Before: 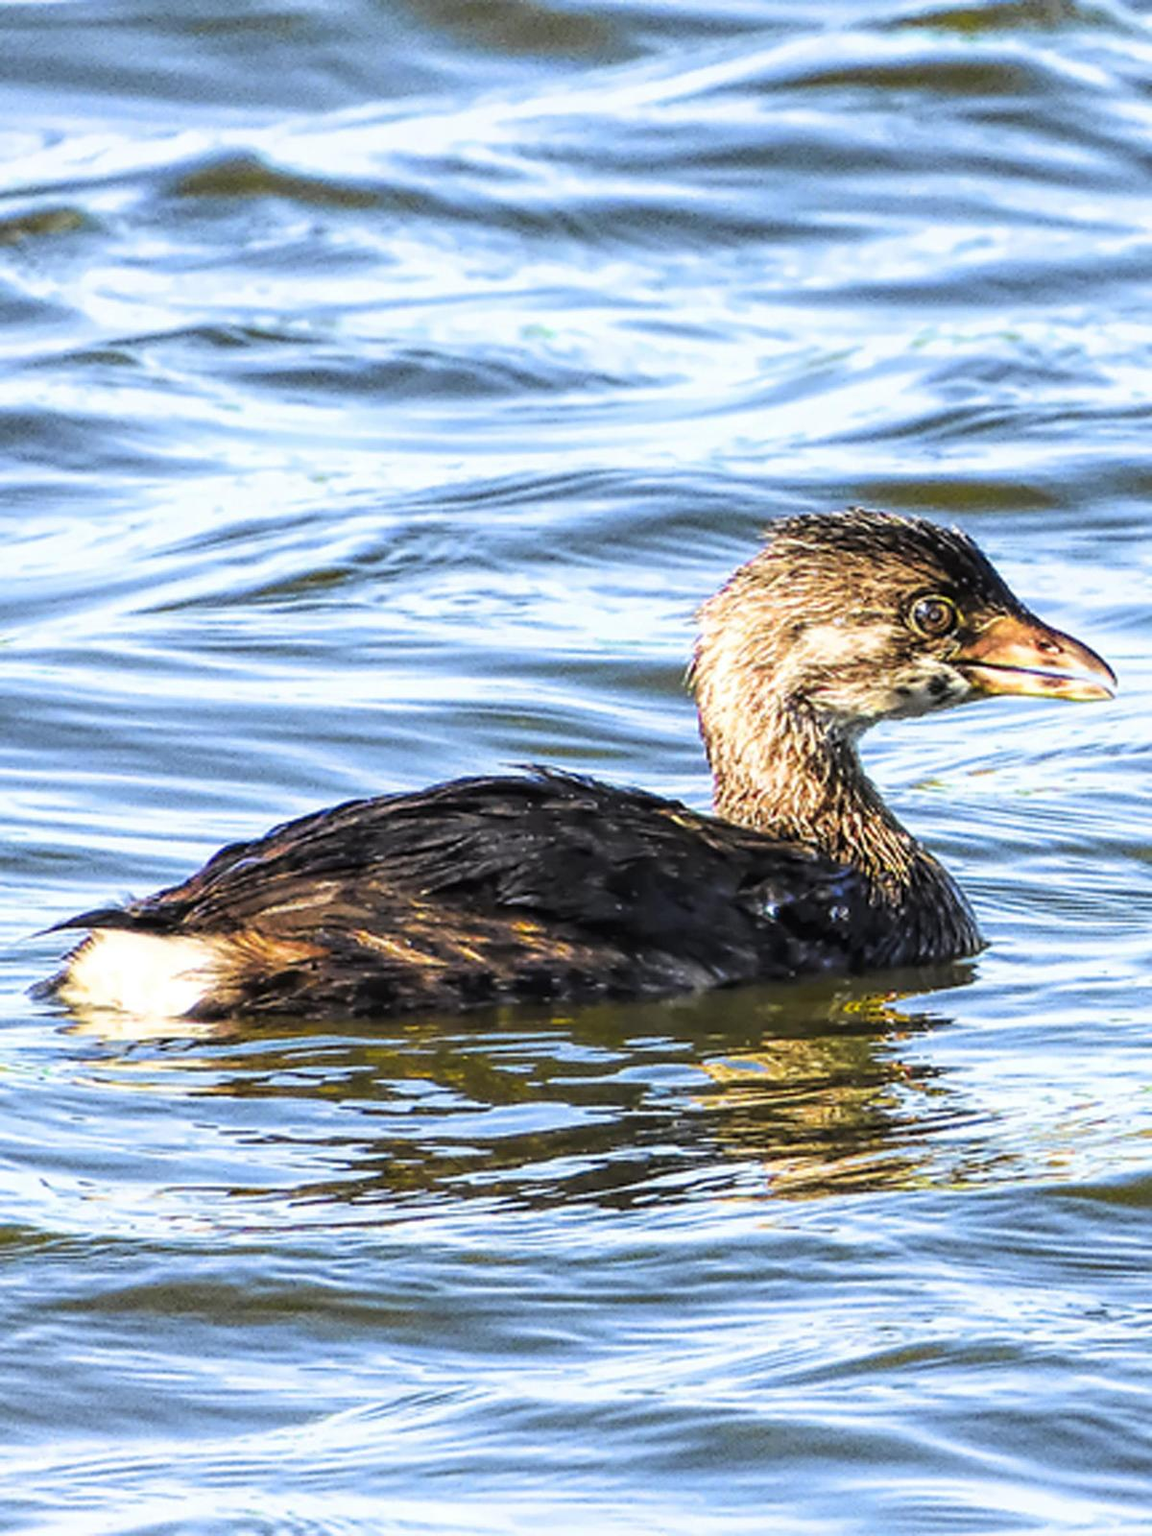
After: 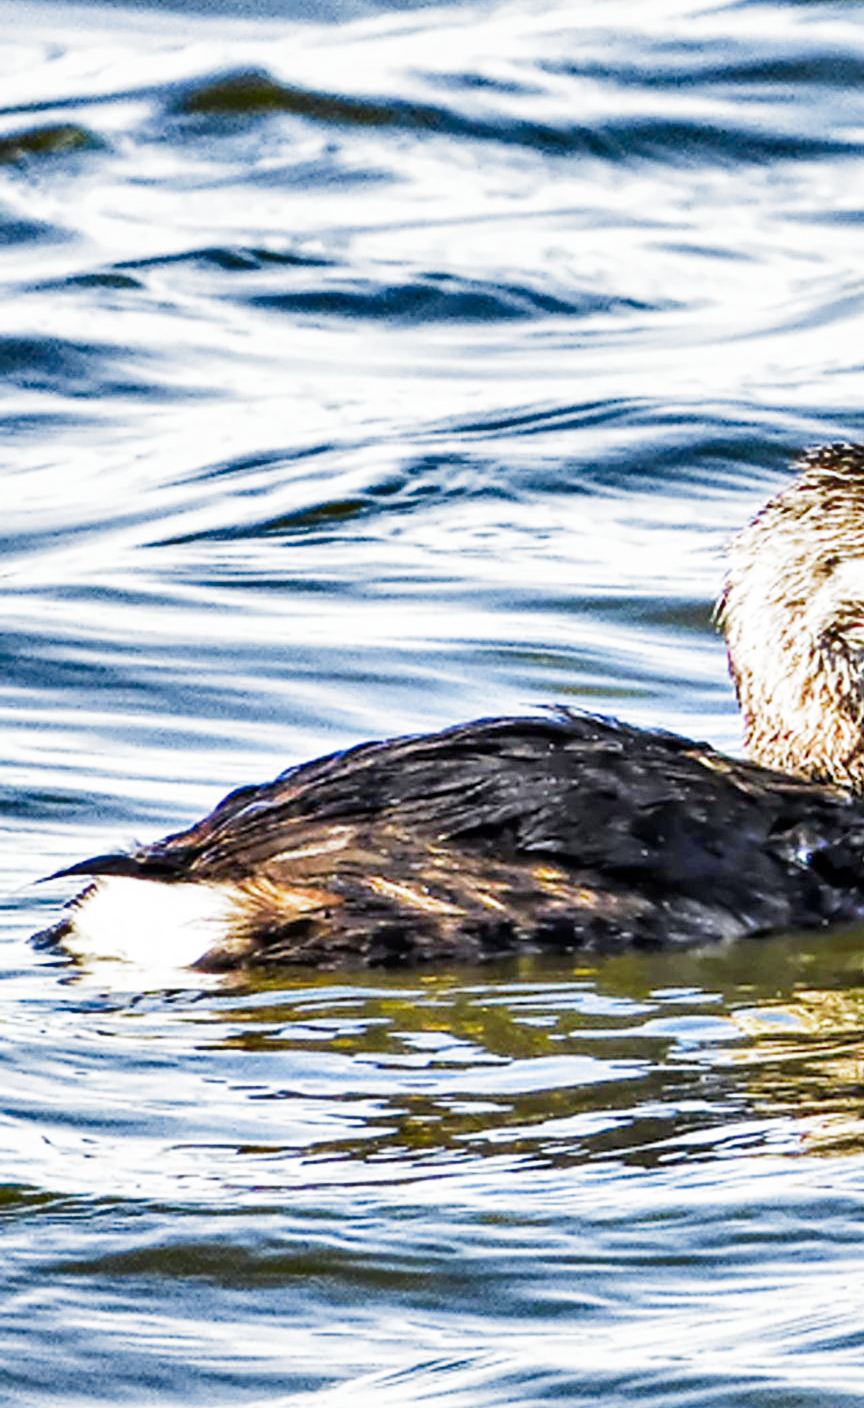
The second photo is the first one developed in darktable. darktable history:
white balance: red 0.98, blue 1.034
shadows and highlights: shadows 30.63, highlights -63.22, shadows color adjustment 98%, highlights color adjustment 58.61%, soften with gaussian
filmic rgb: middle gray luminance 9.23%, black relative exposure -10.55 EV, white relative exposure 3.45 EV, threshold 6 EV, target black luminance 0%, hardness 5.98, latitude 59.69%, contrast 1.087, highlights saturation mix 5%, shadows ↔ highlights balance 29.23%, add noise in highlights 0, preserve chrominance no, color science v3 (2019), use custom middle-gray values true, iterations of high-quality reconstruction 0, contrast in highlights soft, enable highlight reconstruction true
crop: top 5.803%, right 27.864%, bottom 5.804%
